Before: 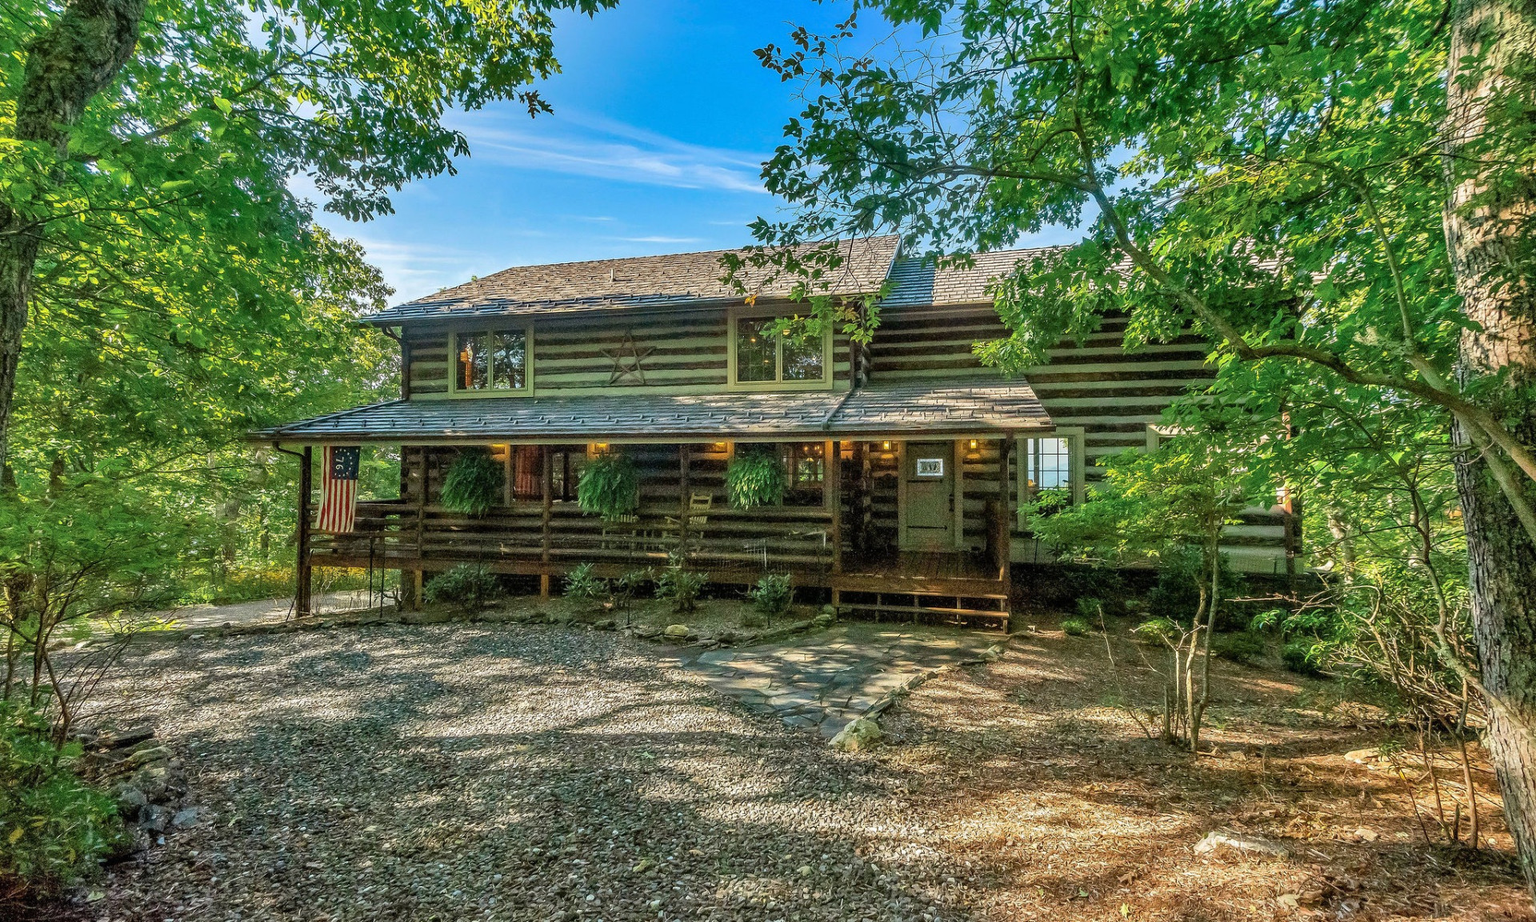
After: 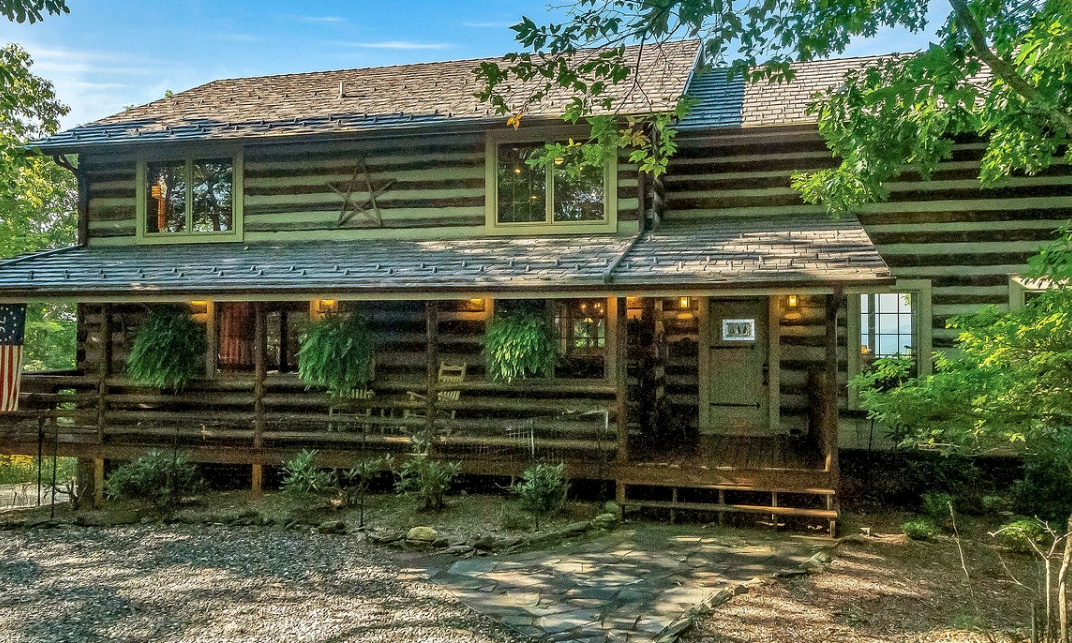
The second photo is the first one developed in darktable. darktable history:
crop and rotate: left 22.13%, top 22.054%, right 22.026%, bottom 22.102%
local contrast: mode bilateral grid, contrast 20, coarseness 50, detail 120%, midtone range 0.2
